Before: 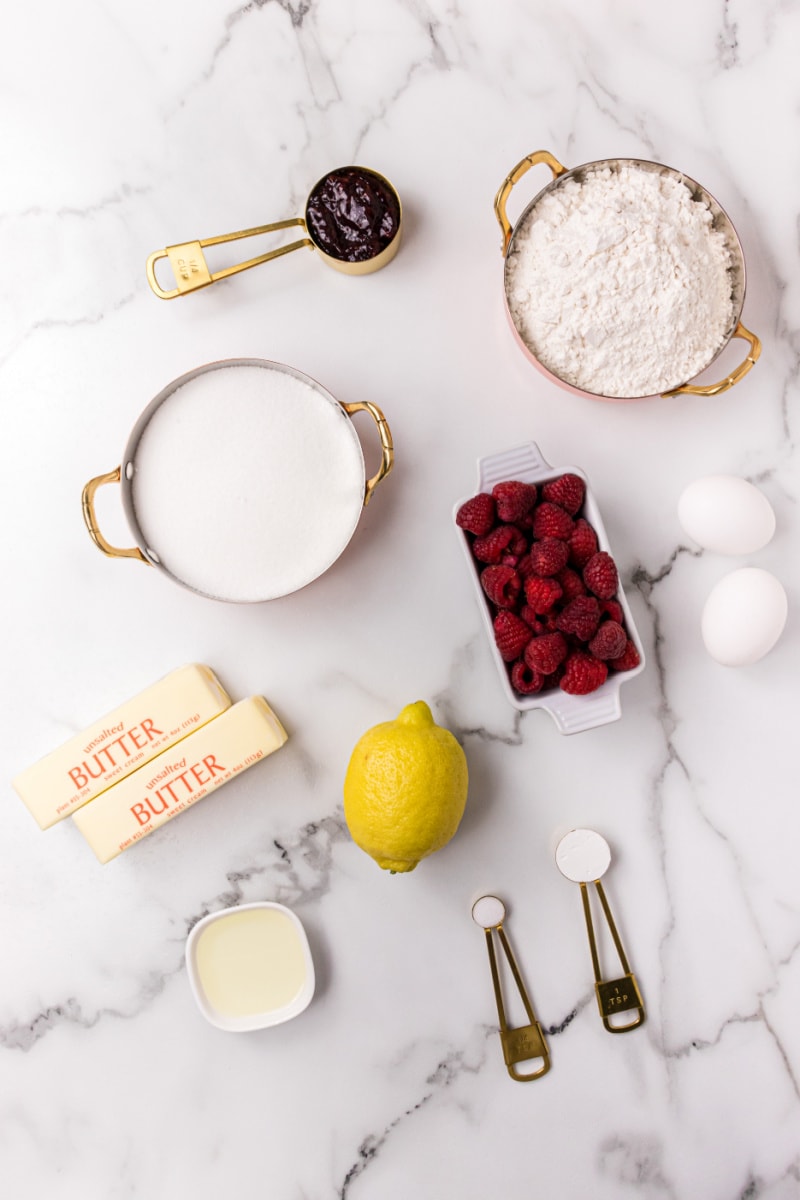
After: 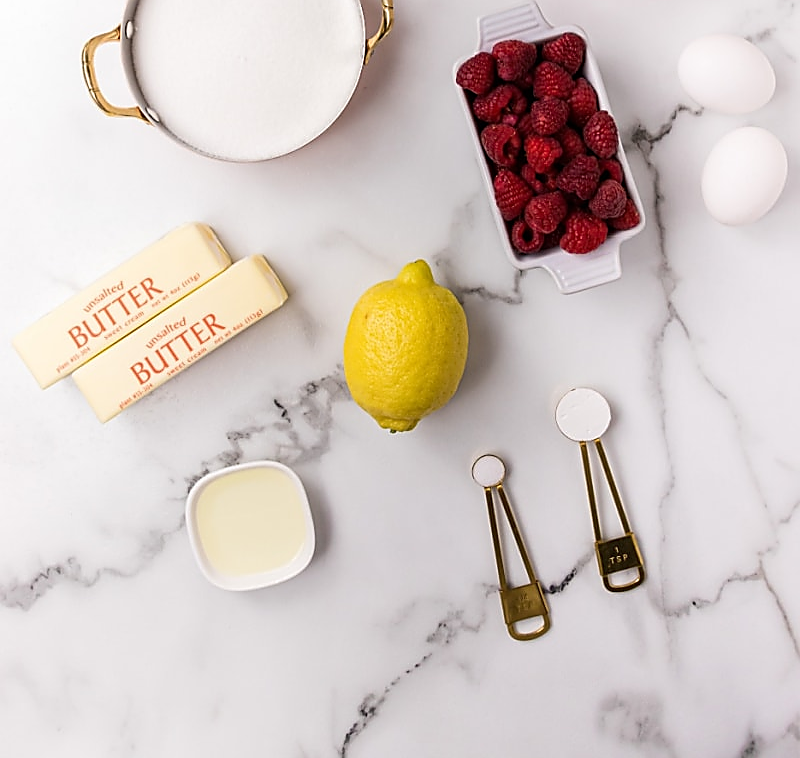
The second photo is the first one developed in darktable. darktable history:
sharpen: radius 1.388, amount 1.246, threshold 0.688
crop and rotate: top 36.797%
